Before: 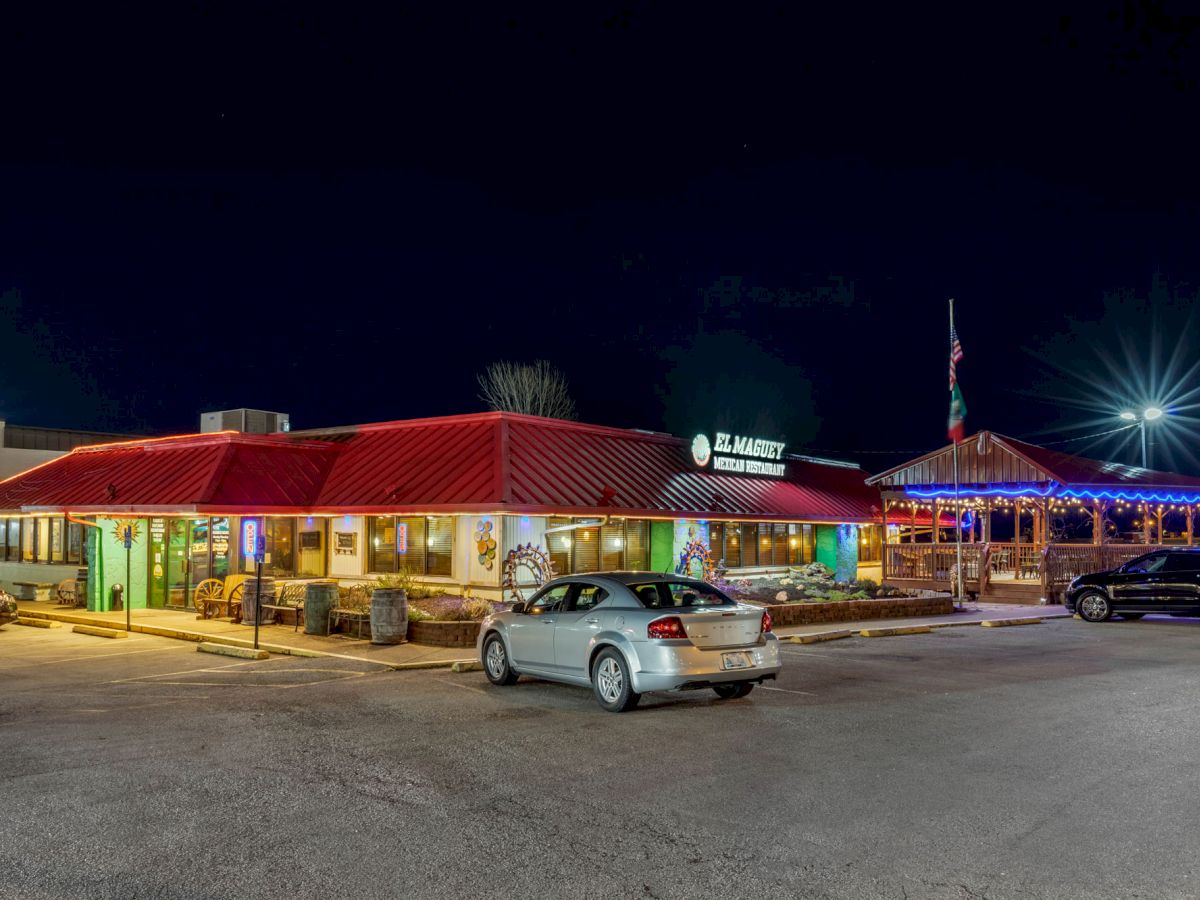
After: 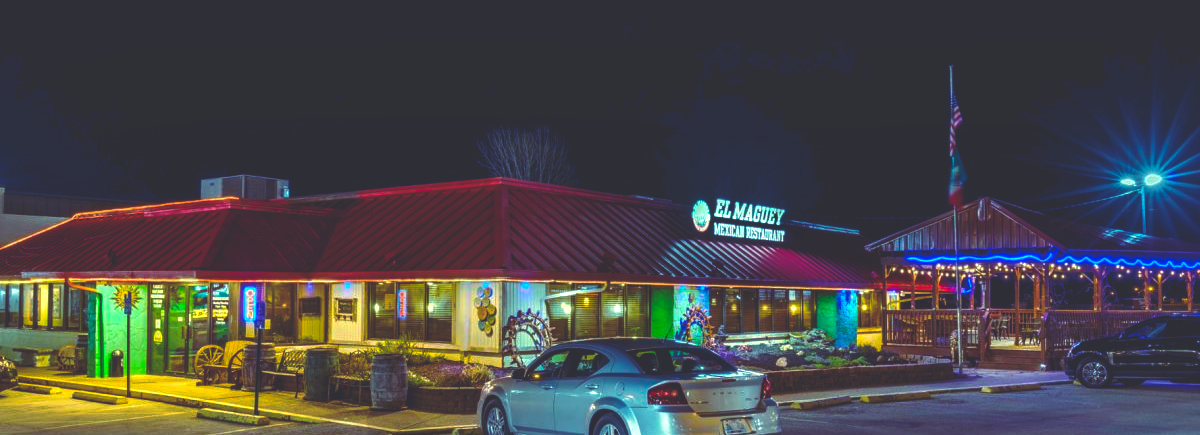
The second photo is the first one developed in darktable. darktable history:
shadows and highlights: shadows 25, white point adjustment -3, highlights -30
color balance rgb: linear chroma grading › global chroma 9%, perceptual saturation grading › global saturation 36%, perceptual saturation grading › shadows 35%, perceptual brilliance grading › global brilliance 15%, perceptual brilliance grading › shadows -35%, global vibrance 15%
rgb curve: curves: ch0 [(0, 0.186) (0.314, 0.284) (0.576, 0.466) (0.805, 0.691) (0.936, 0.886)]; ch1 [(0, 0.186) (0.314, 0.284) (0.581, 0.534) (0.771, 0.746) (0.936, 0.958)]; ch2 [(0, 0.216) (0.275, 0.39) (1, 1)], mode RGB, independent channels, compensate middle gray true, preserve colors none
crop and rotate: top 26.056%, bottom 25.543%
